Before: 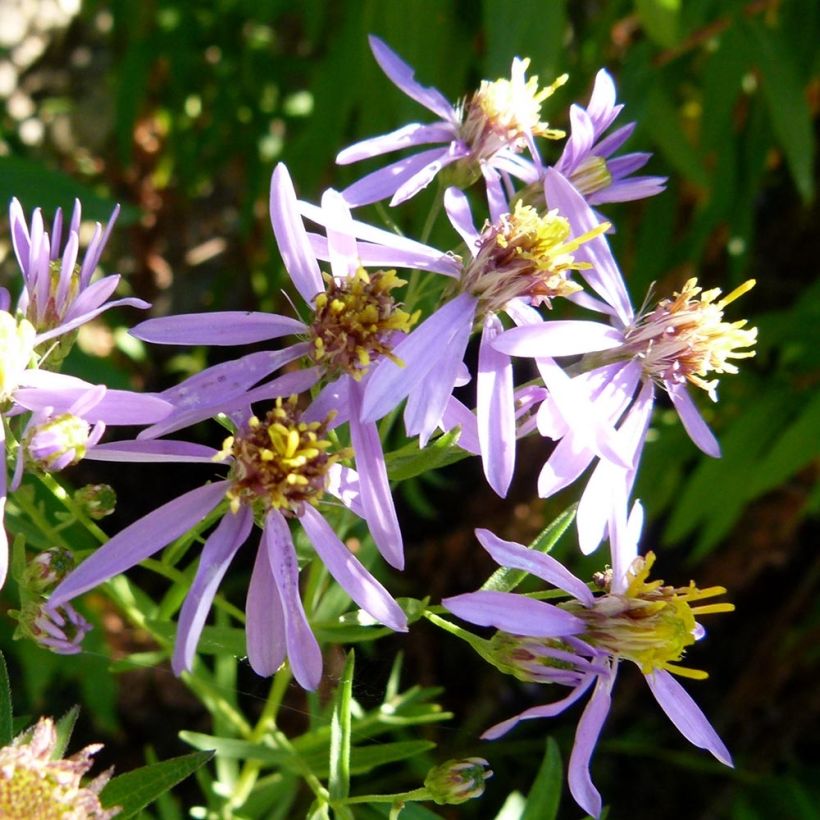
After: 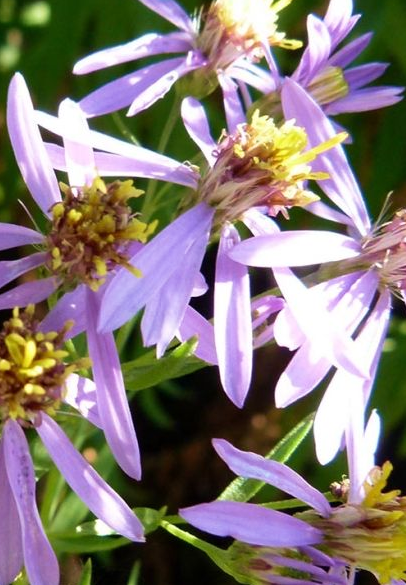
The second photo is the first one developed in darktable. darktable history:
velvia: on, module defaults
crop: left 32.075%, top 10.976%, right 18.355%, bottom 17.596%
